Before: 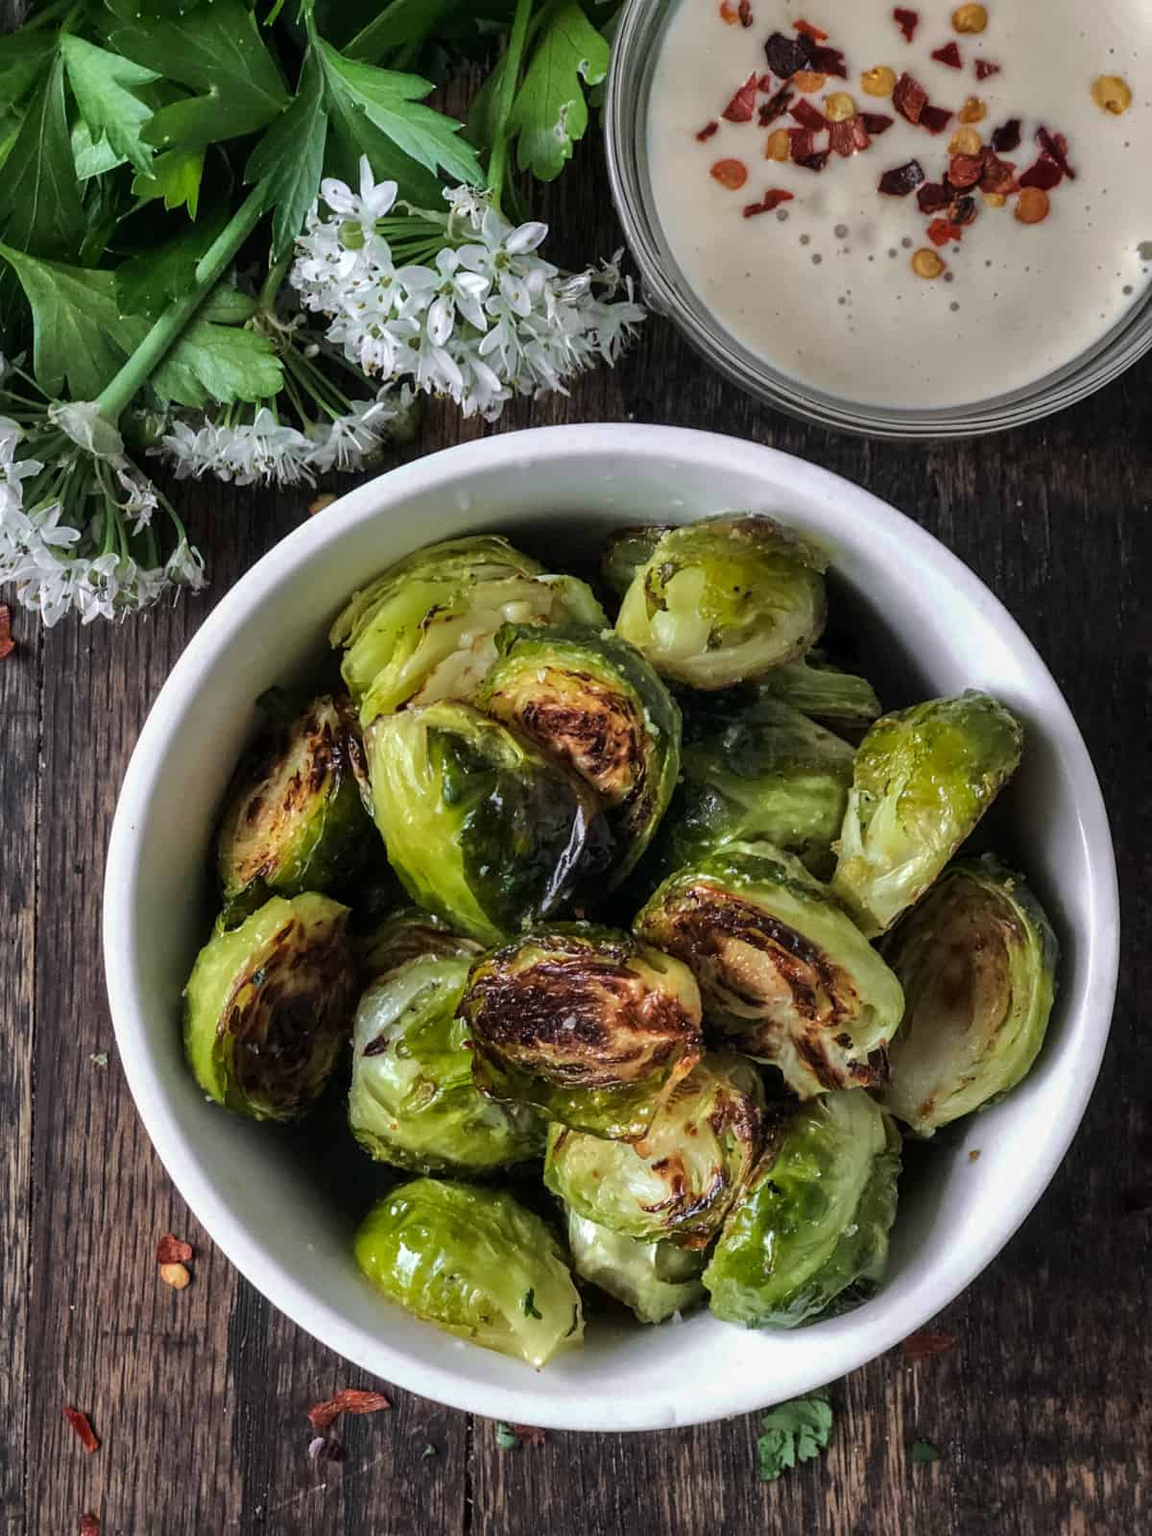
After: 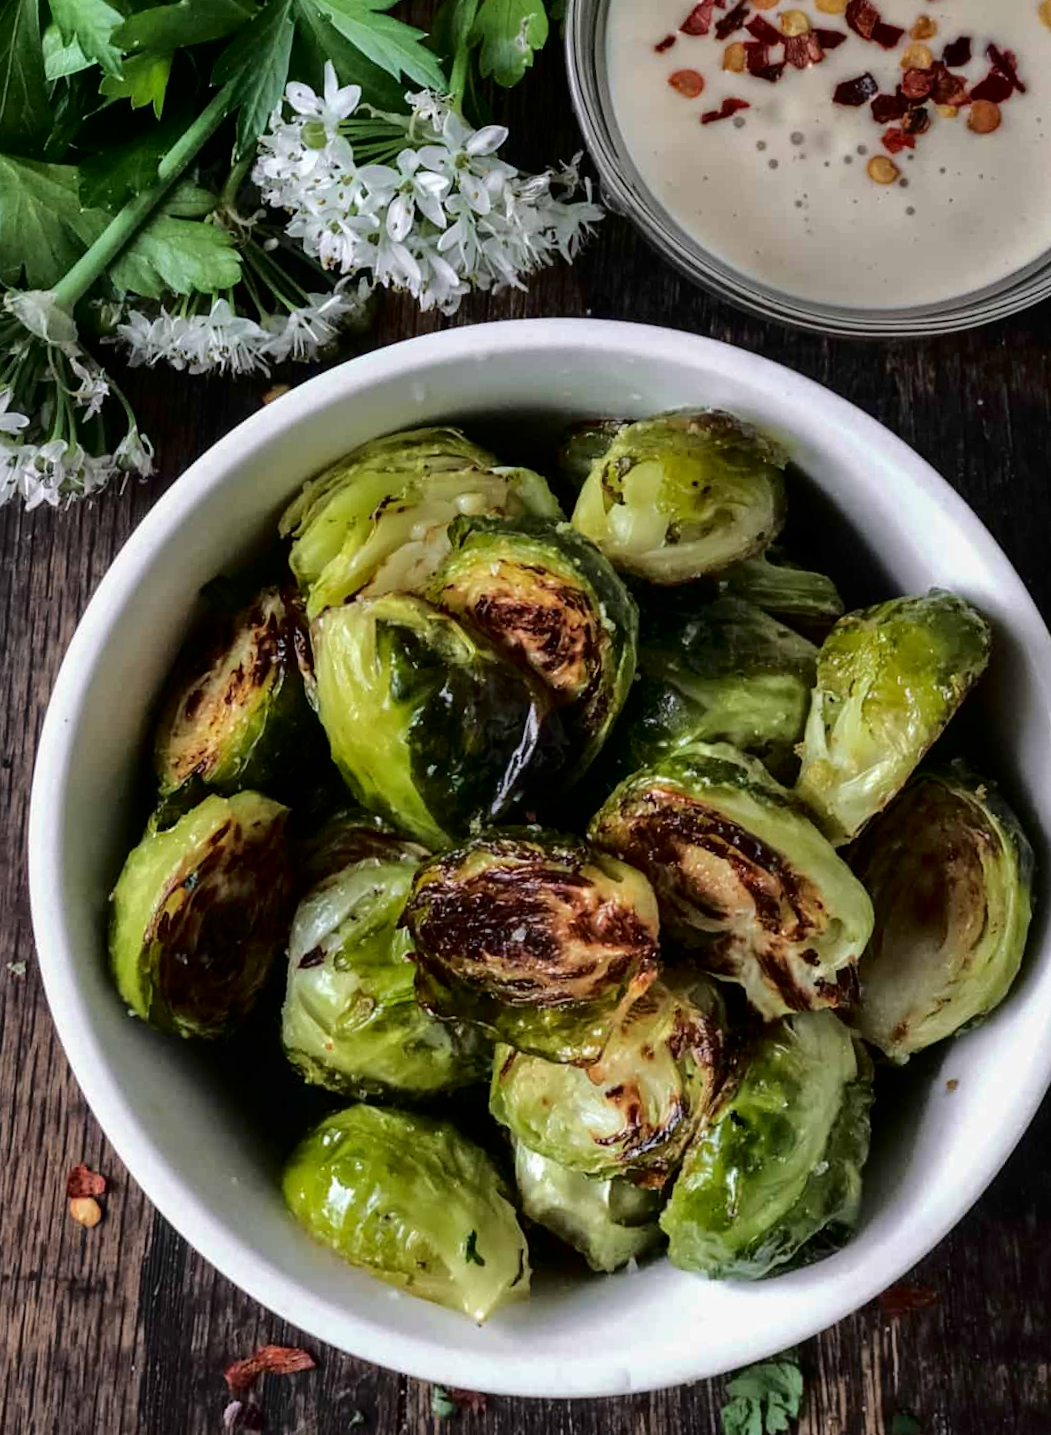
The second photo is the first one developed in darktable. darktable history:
rotate and perspective: rotation -1.68°, lens shift (vertical) -0.146, crop left 0.049, crop right 0.912, crop top 0.032, crop bottom 0.96
crop and rotate: angle -2.38°
fill light: exposure -2 EV, width 8.6
